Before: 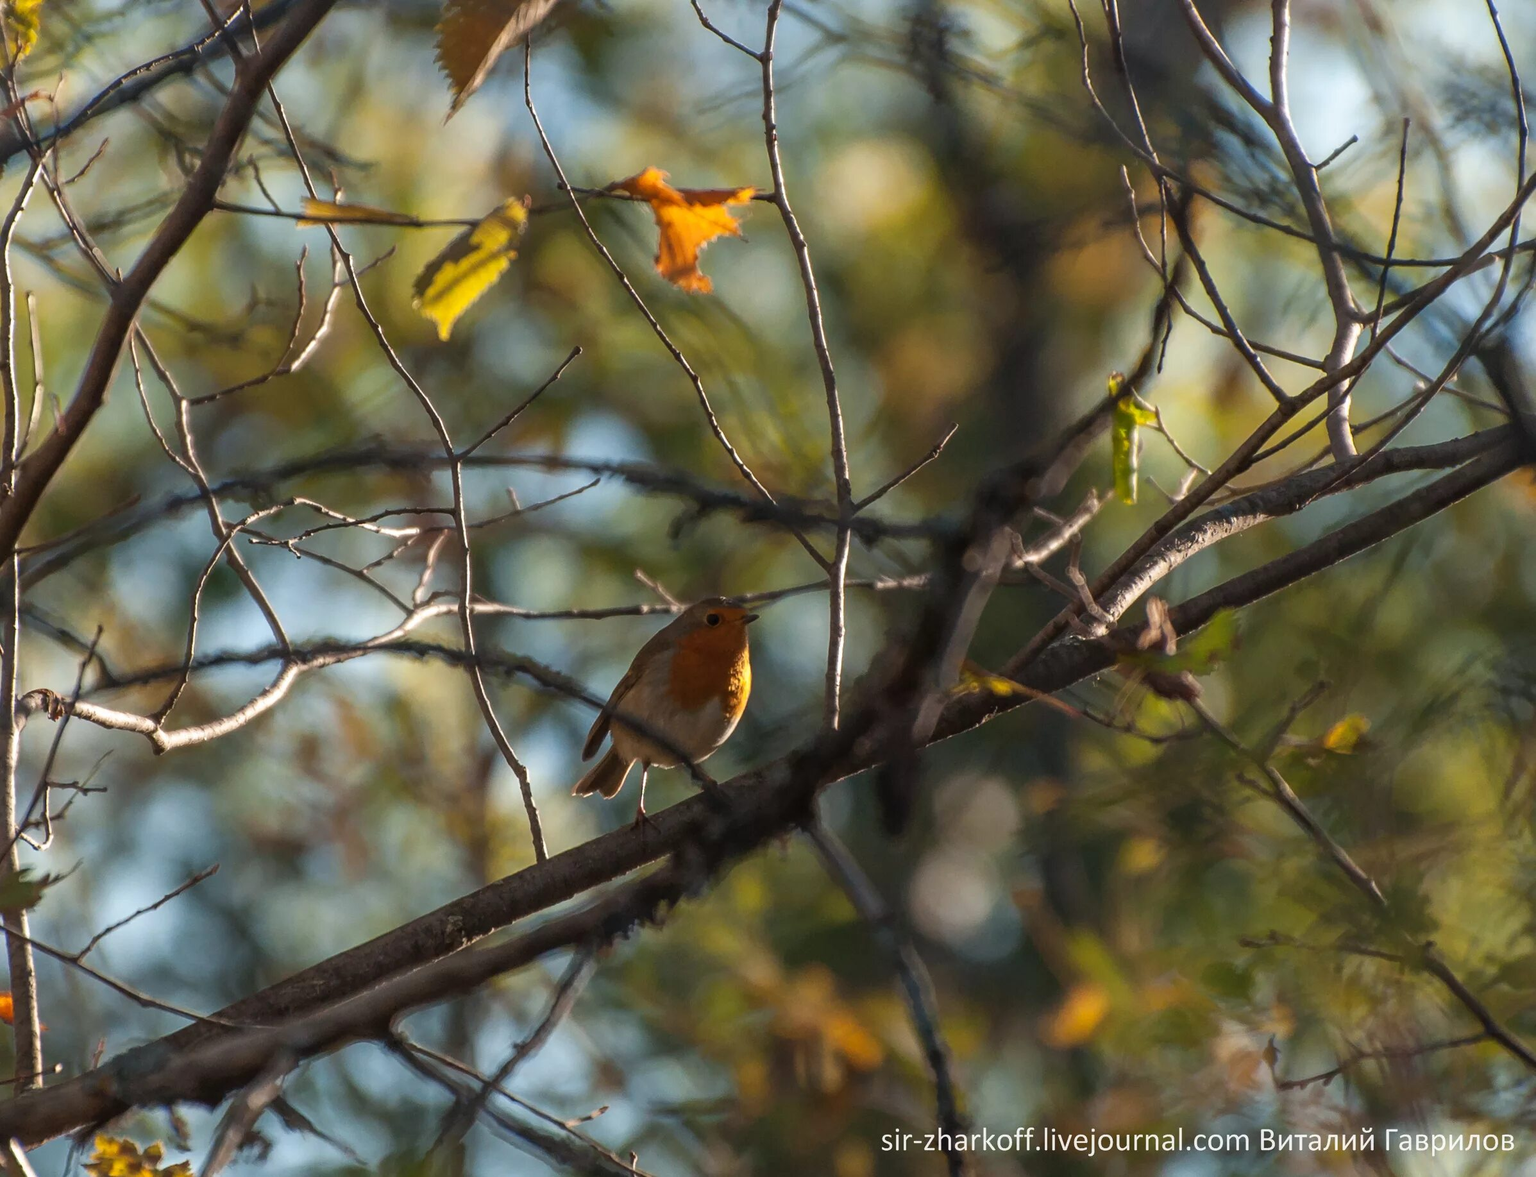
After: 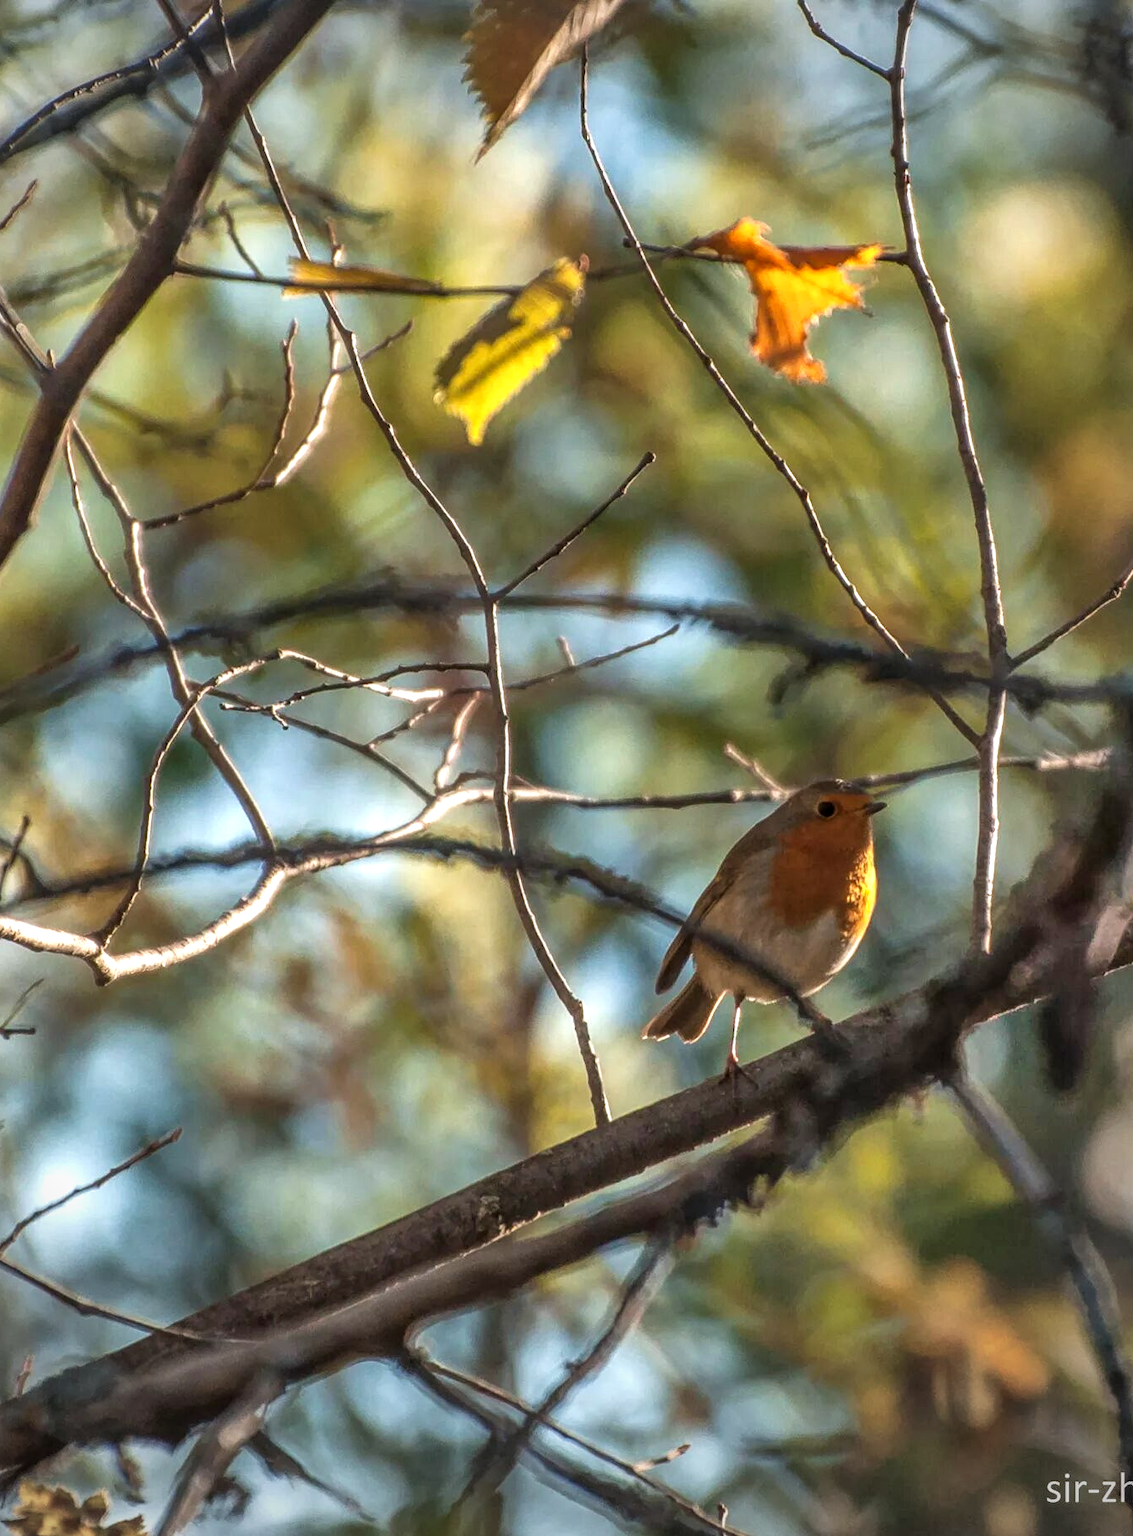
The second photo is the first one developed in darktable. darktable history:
crop: left 5.256%, right 38.182%
vignetting: center (-0.033, -0.038)
shadows and highlights: shadows 74.97, highlights -60.86, soften with gaussian
tone equalizer: smoothing diameter 24.77%, edges refinement/feathering 7.02, preserve details guided filter
velvia: strength 14.31%
local contrast: highlights 3%, shadows 2%, detail 133%
exposure: exposure 0.566 EV, compensate exposure bias true, compensate highlight preservation false
